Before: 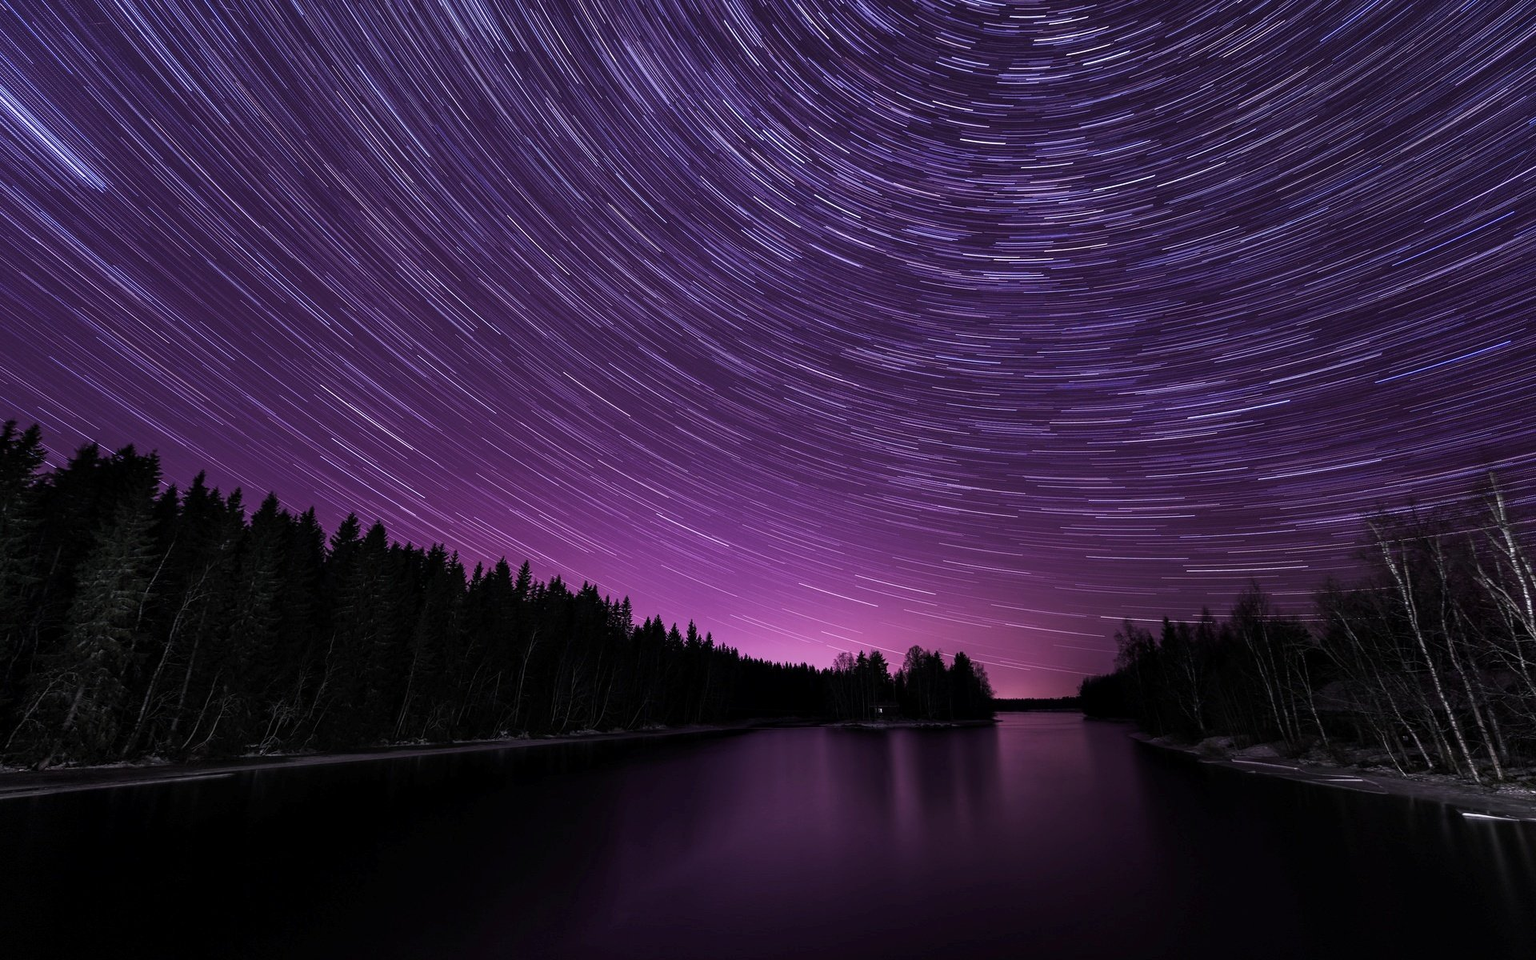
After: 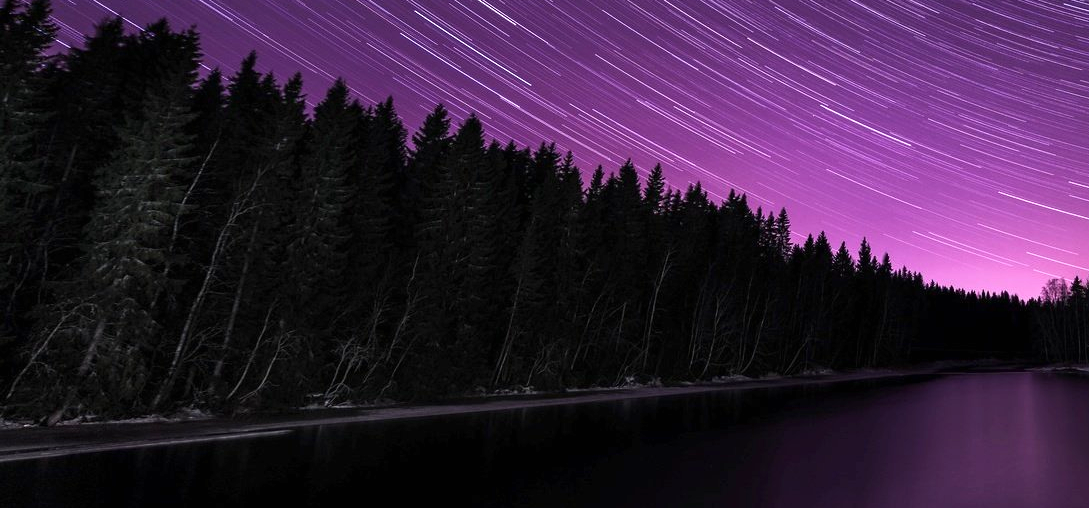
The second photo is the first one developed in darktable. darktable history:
crop: top 44.825%, right 43.272%, bottom 12.826%
contrast brightness saturation: contrast 0.084, saturation 0.021
exposure: black level correction 0, exposure 0.691 EV, compensate exposure bias true, compensate highlight preservation false
